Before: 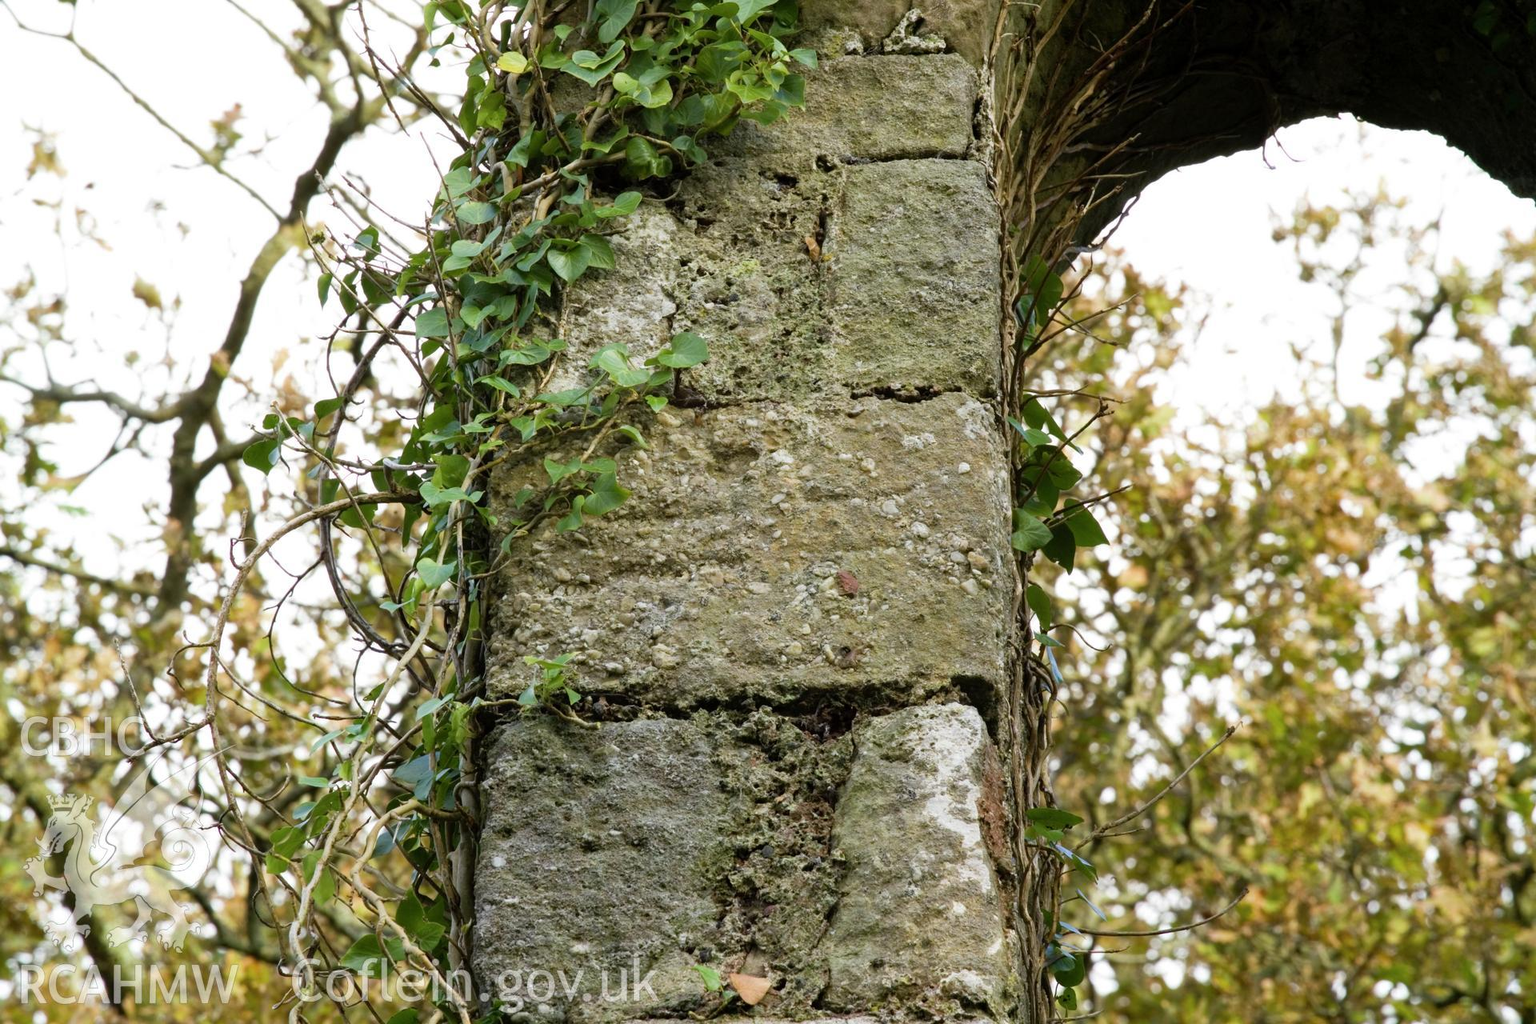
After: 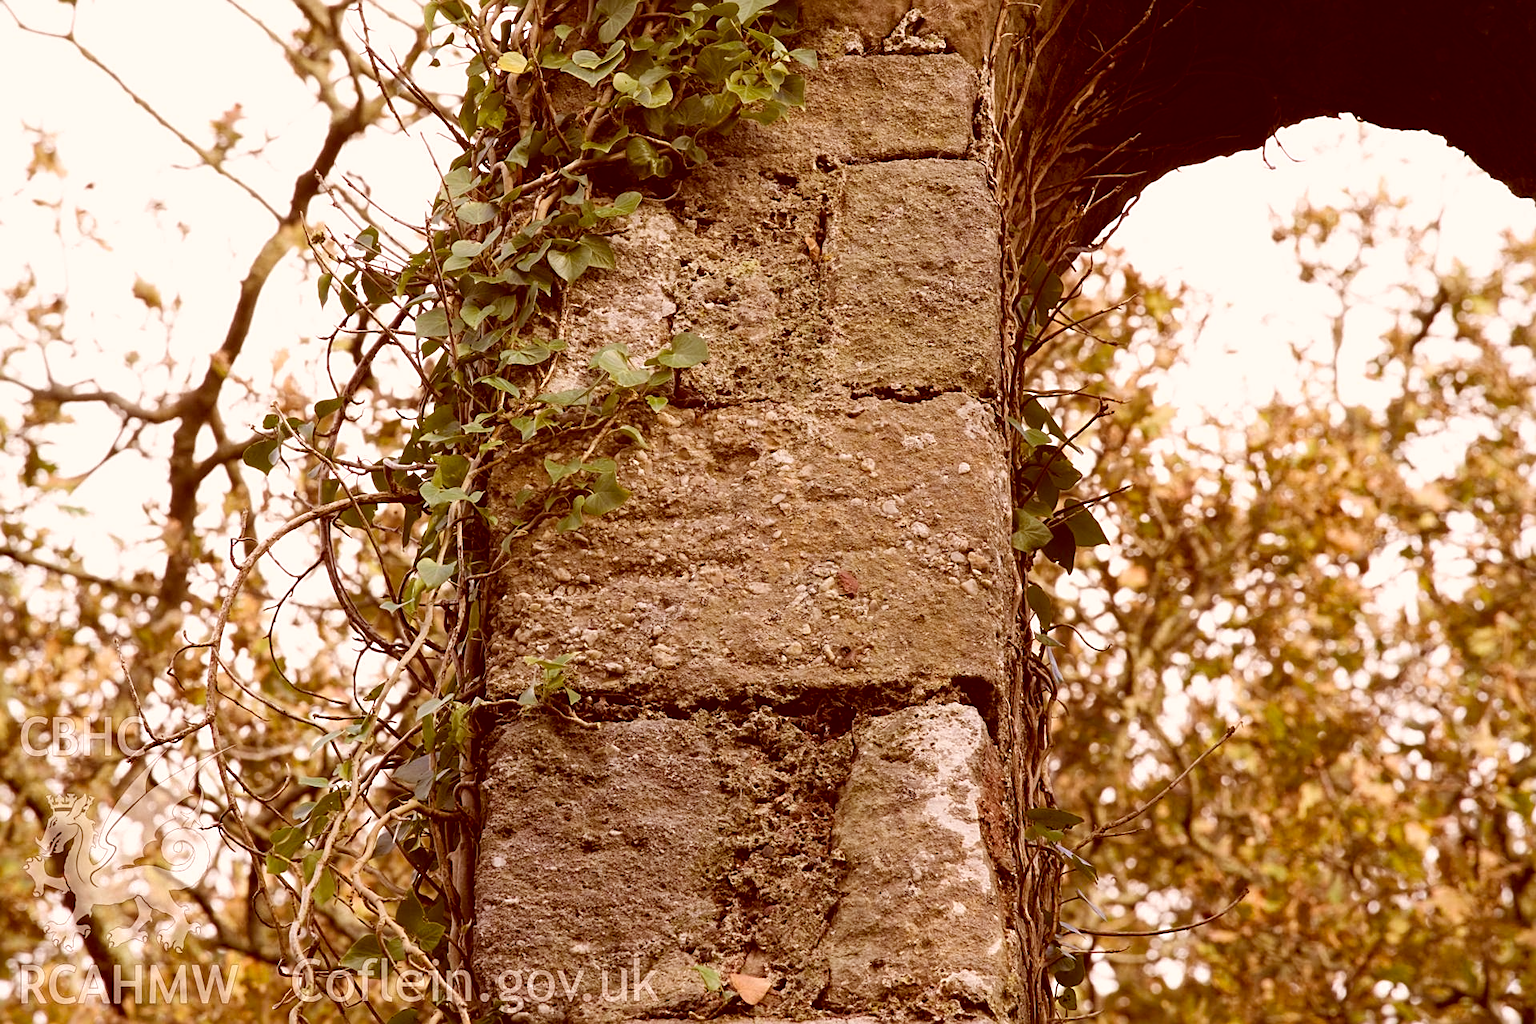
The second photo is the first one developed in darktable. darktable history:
color correction: highlights a* 9.2, highlights b* 8.78, shadows a* 39.82, shadows b* 39.74, saturation 0.786
exposure: compensate highlight preservation false
sharpen: on, module defaults
